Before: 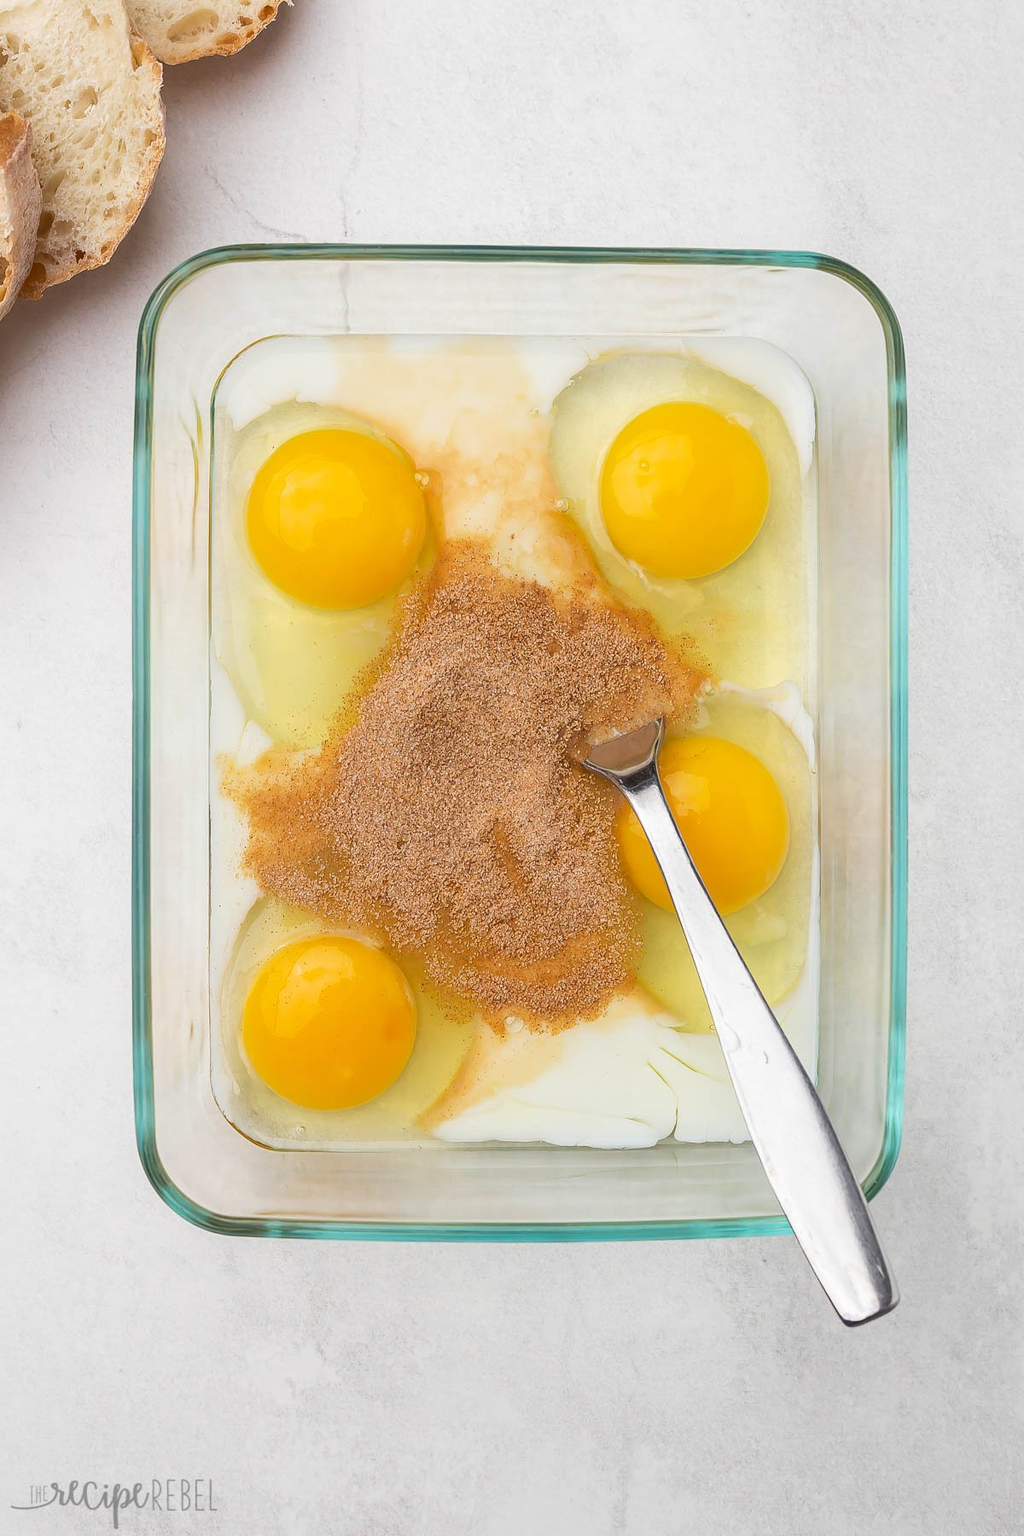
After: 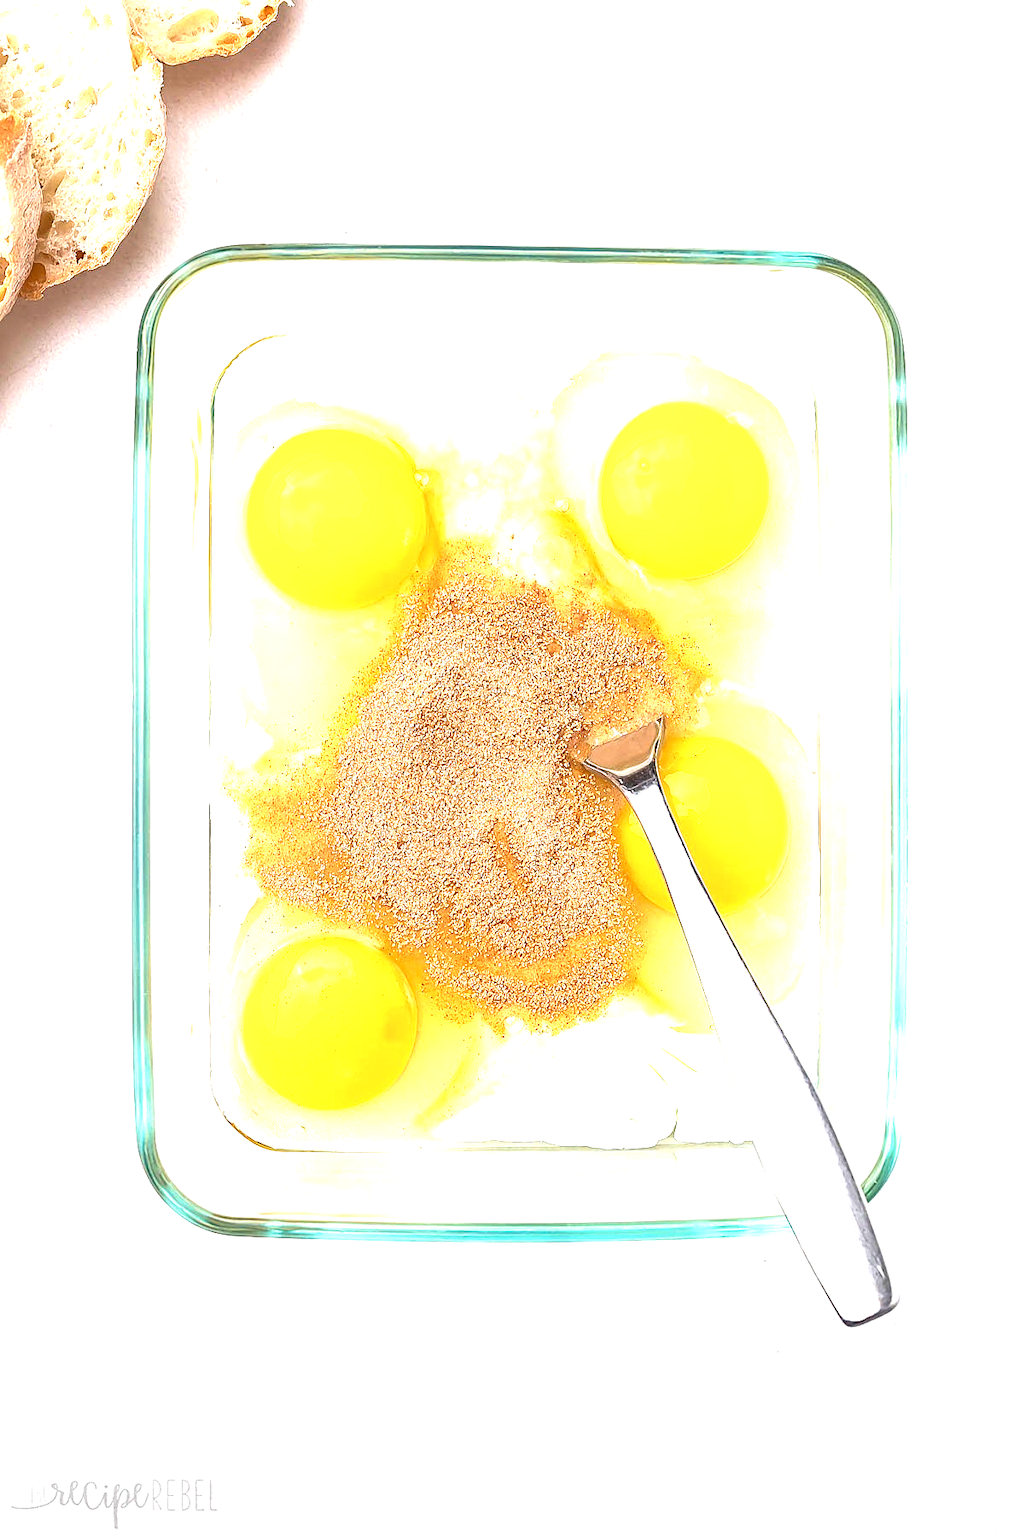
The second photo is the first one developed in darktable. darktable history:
exposure: black level correction 0, exposure 1.45 EV, compensate exposure bias true, compensate highlight preservation false
sharpen: on, module defaults
tone equalizer: on, module defaults
velvia: strength 15%
